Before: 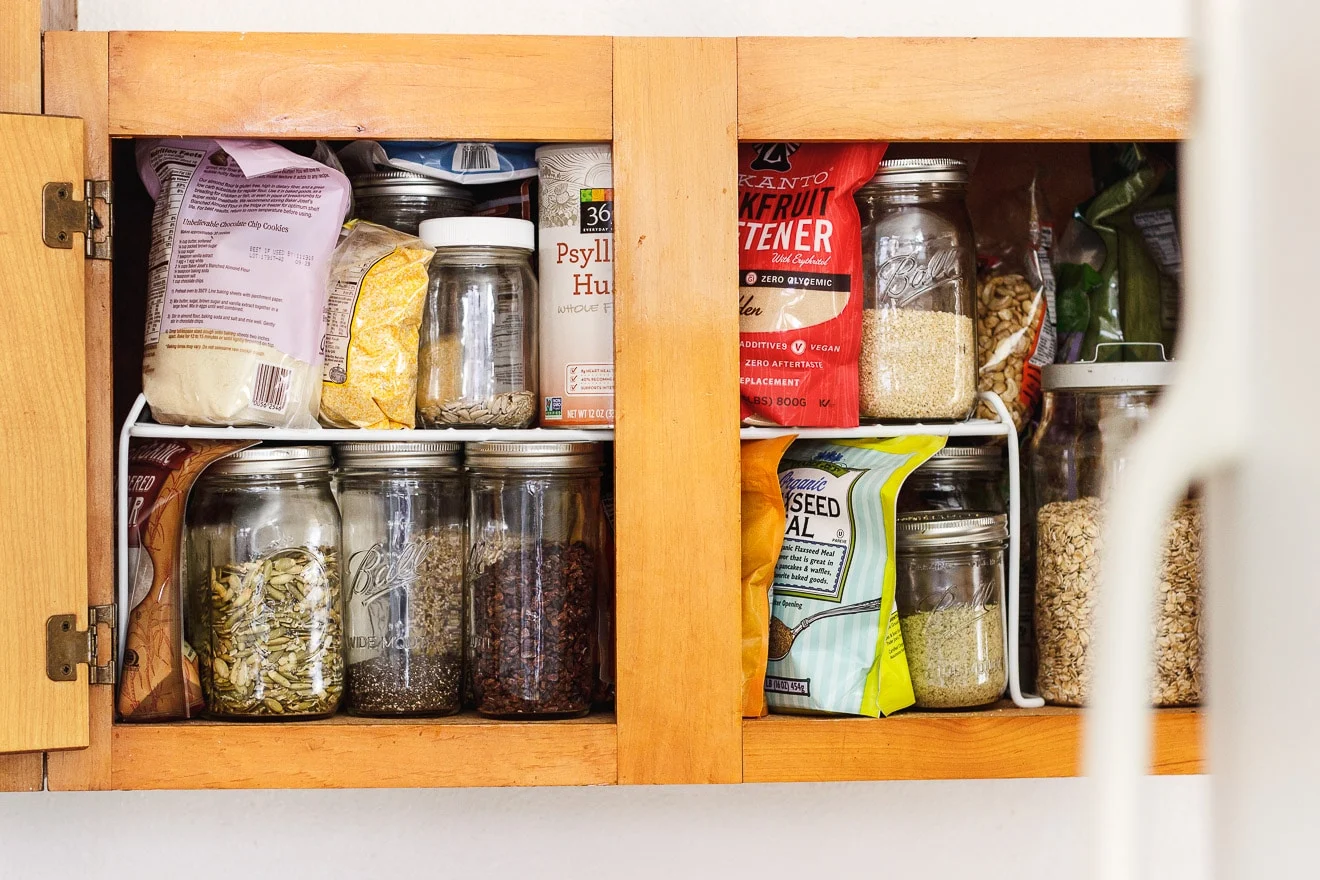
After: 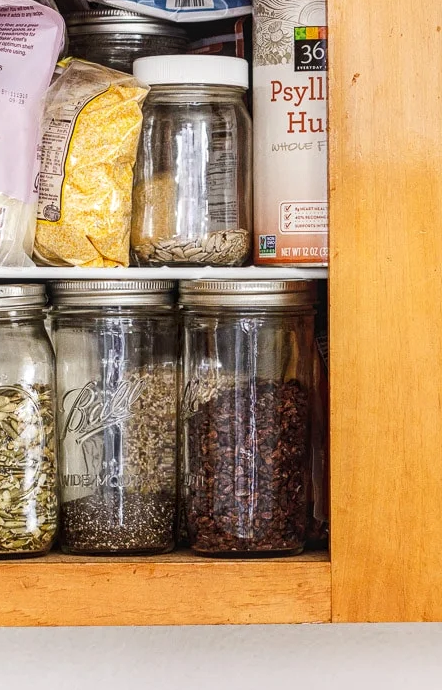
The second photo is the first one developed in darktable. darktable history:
crop and rotate: left 21.77%, top 18.528%, right 44.676%, bottom 2.997%
contrast equalizer: y [[0.5, 0.5, 0.468, 0.5, 0.5, 0.5], [0.5 ×6], [0.5 ×6], [0 ×6], [0 ×6]]
local contrast: on, module defaults
